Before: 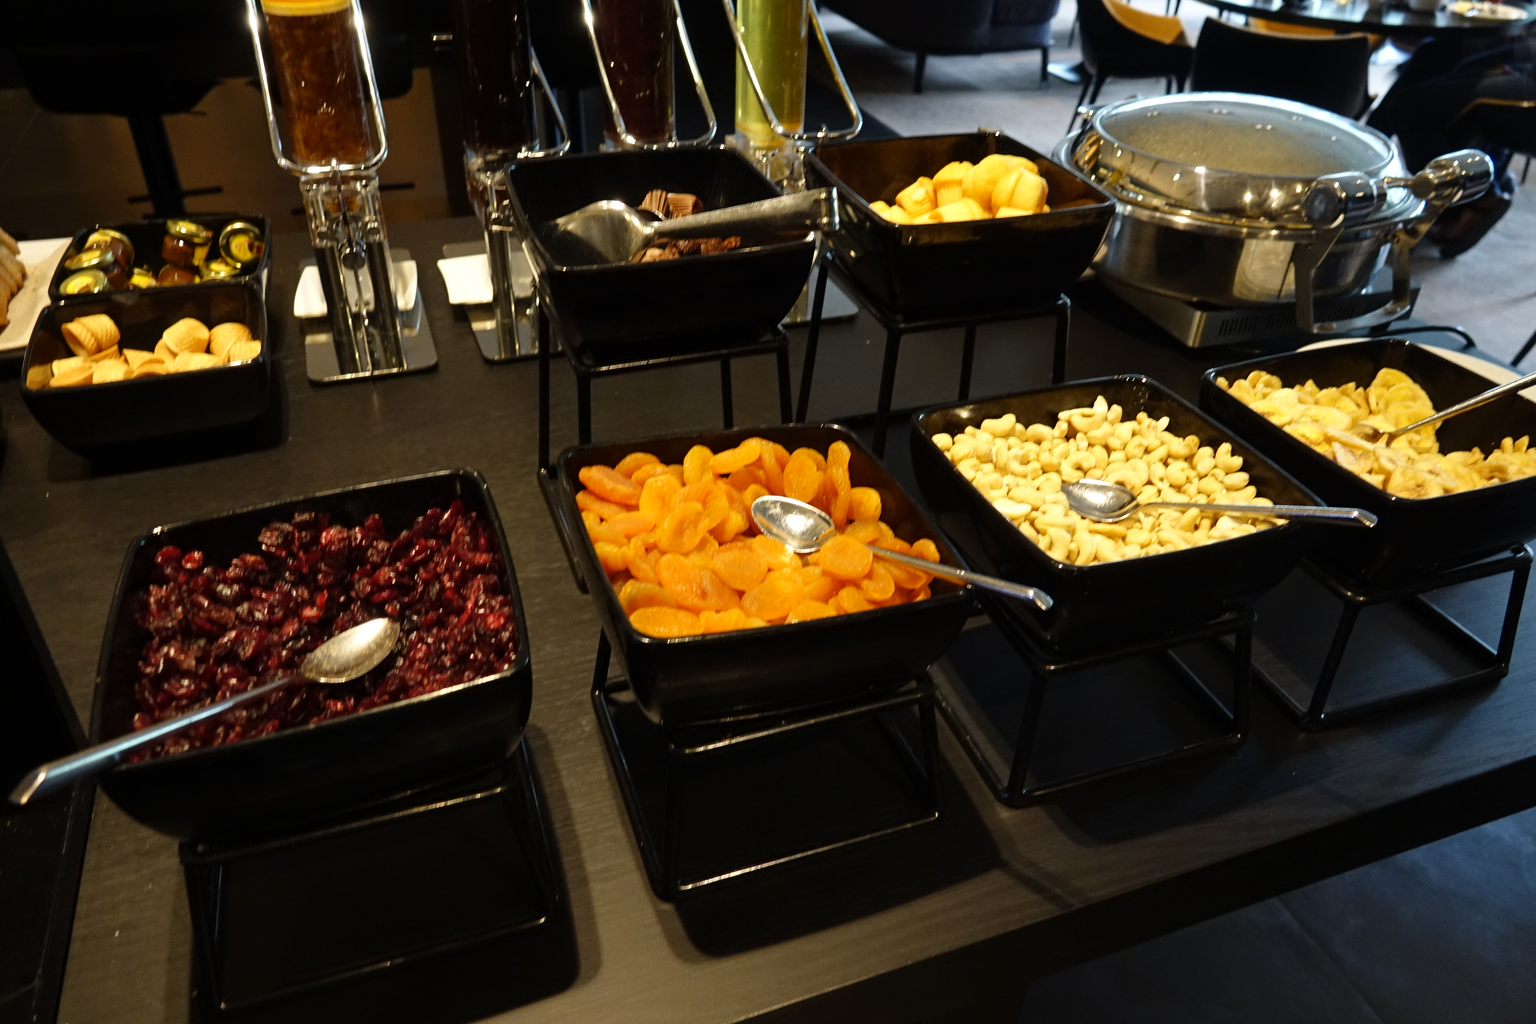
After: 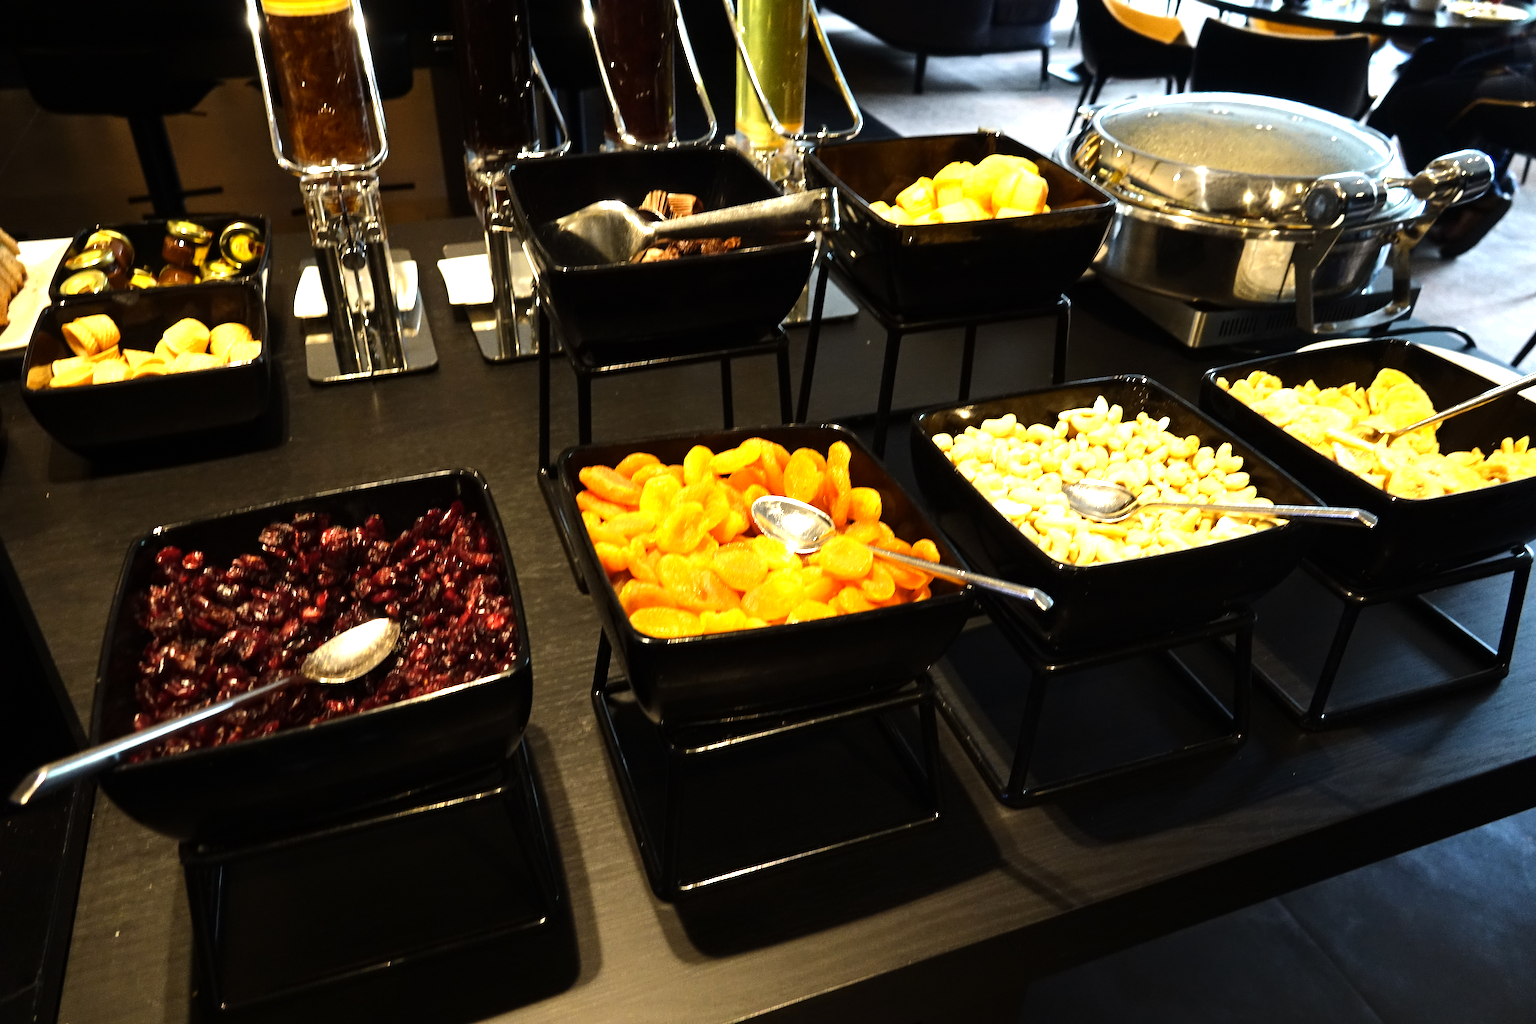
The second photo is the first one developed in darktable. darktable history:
exposure: exposure 0.564 EV, compensate highlight preservation false
tone equalizer: -8 EV -0.75 EV, -7 EV -0.7 EV, -6 EV -0.6 EV, -5 EV -0.4 EV, -3 EV 0.4 EV, -2 EV 0.6 EV, -1 EV 0.7 EV, +0 EV 0.75 EV, edges refinement/feathering 500, mask exposure compensation -1.57 EV, preserve details no
